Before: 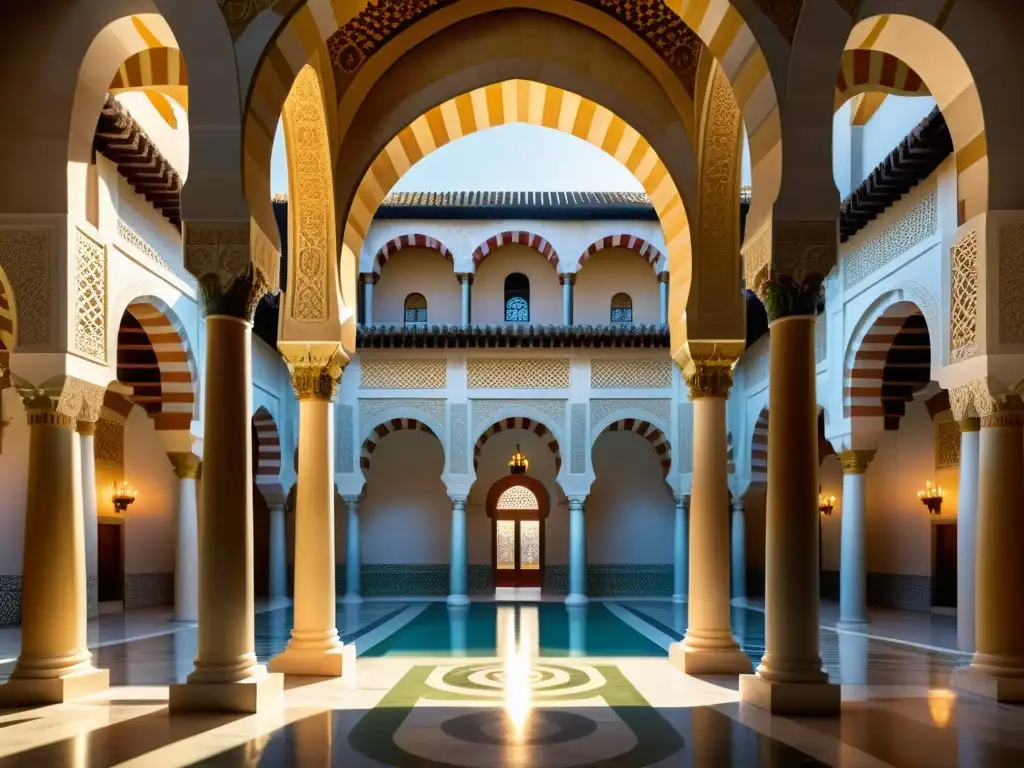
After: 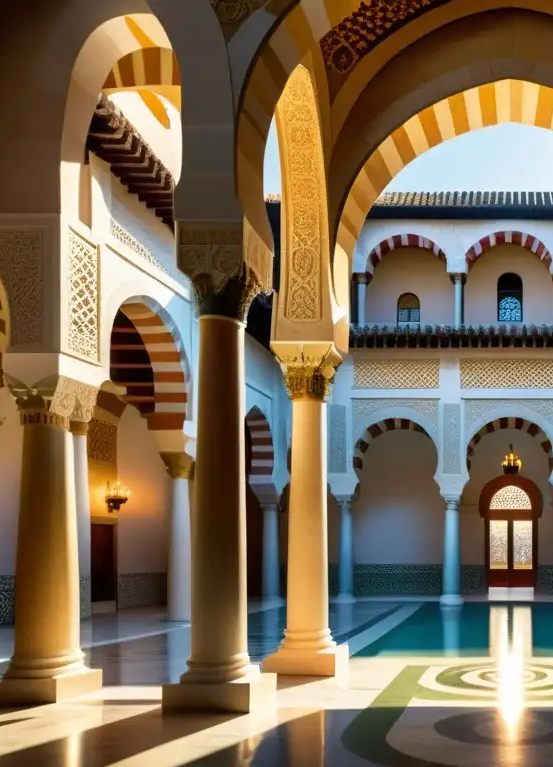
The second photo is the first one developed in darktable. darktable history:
crop: left 0.774%, right 45.14%, bottom 0.092%
